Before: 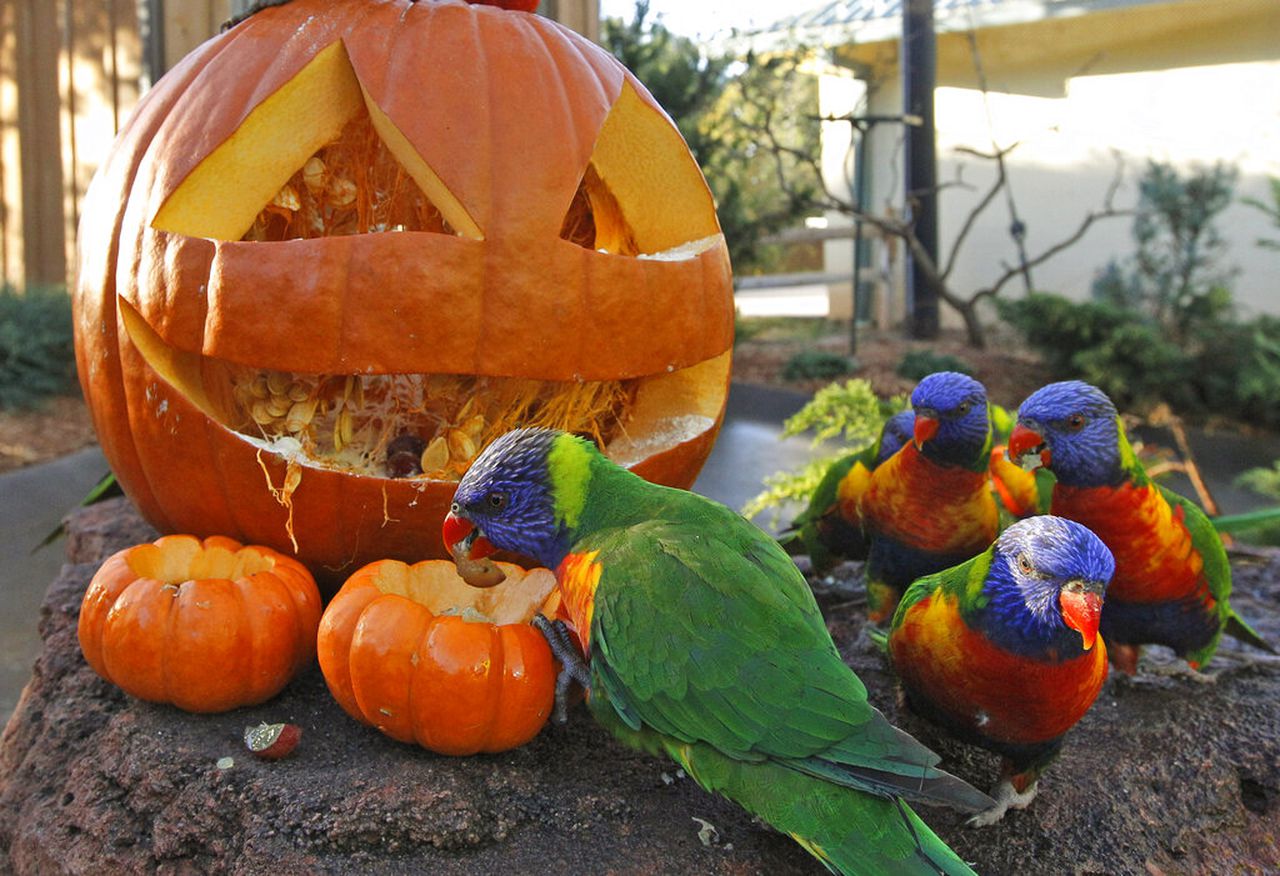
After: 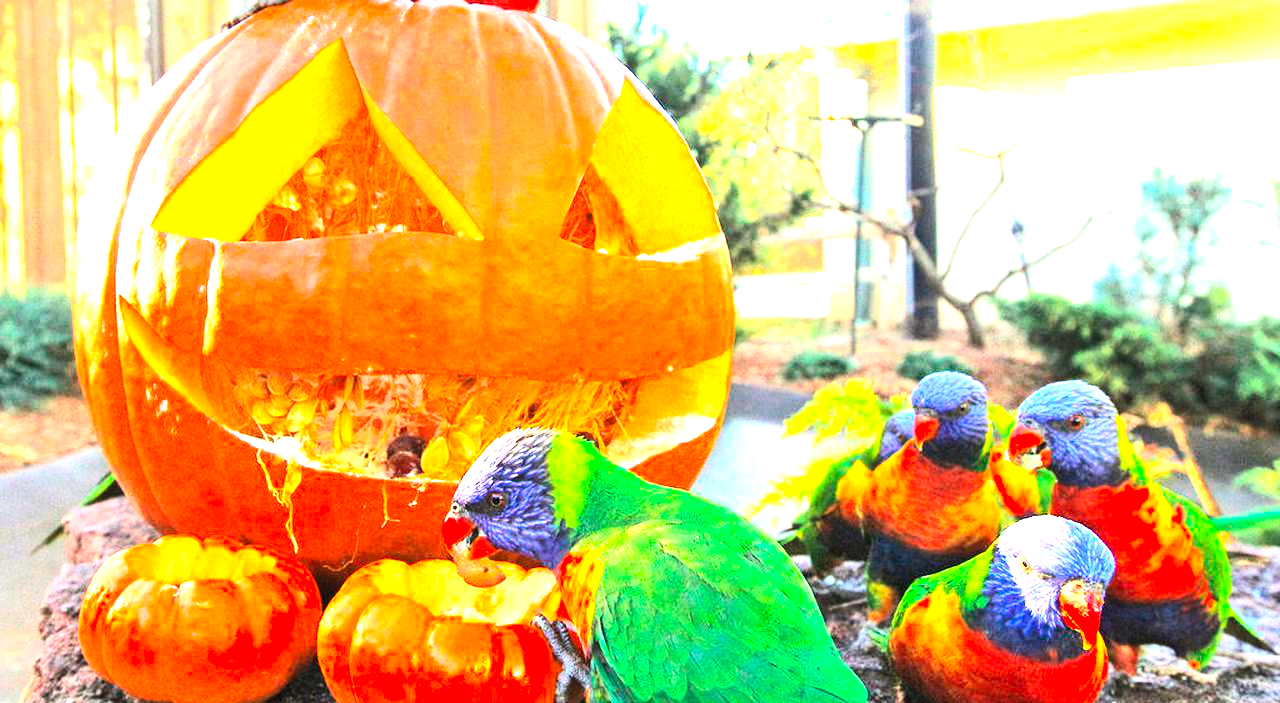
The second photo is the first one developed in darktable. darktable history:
tone equalizer: -8 EV -0.712 EV, -7 EV -0.708 EV, -6 EV -0.627 EV, -5 EV -0.419 EV, -3 EV 0.366 EV, -2 EV 0.6 EV, -1 EV 0.69 EV, +0 EV 0.72 EV, edges refinement/feathering 500, mask exposure compensation -1.57 EV, preserve details no
contrast brightness saturation: contrast 0.198, brightness 0.169, saturation 0.221
crop: bottom 19.714%
exposure: black level correction 0, exposure 1.744 EV, compensate exposure bias true, compensate highlight preservation false
